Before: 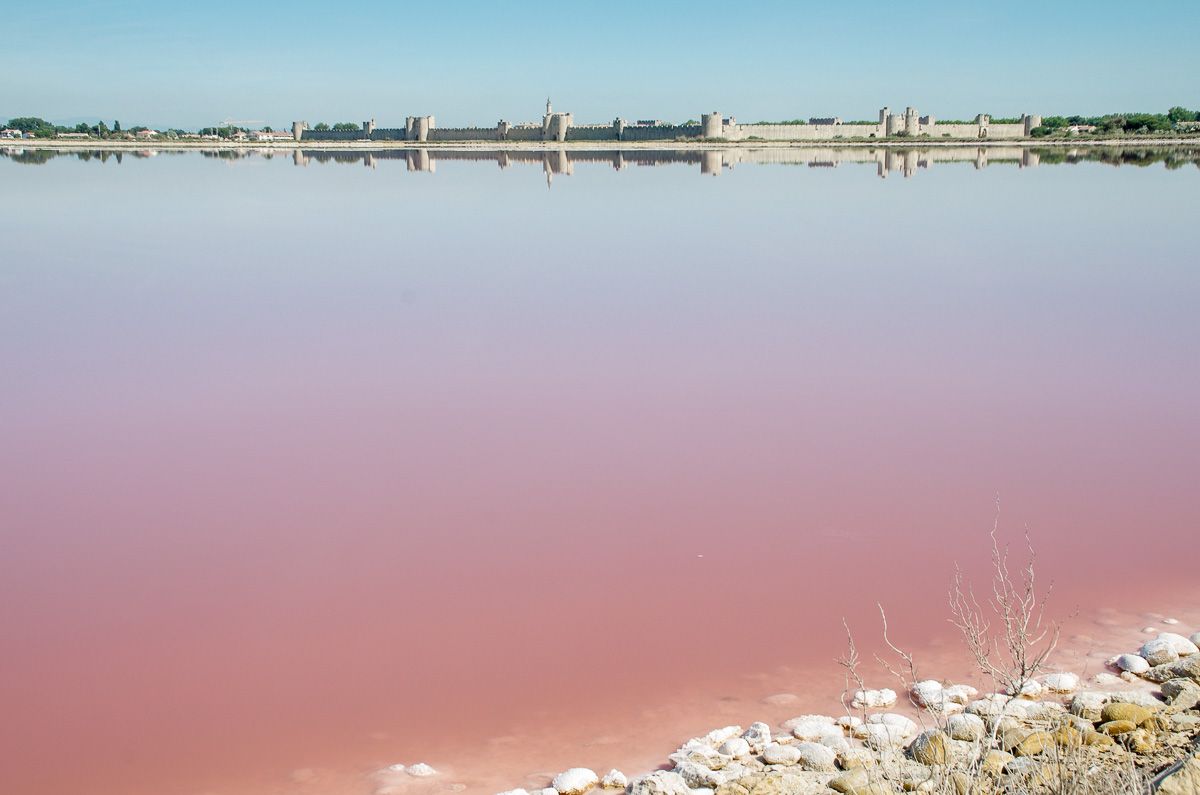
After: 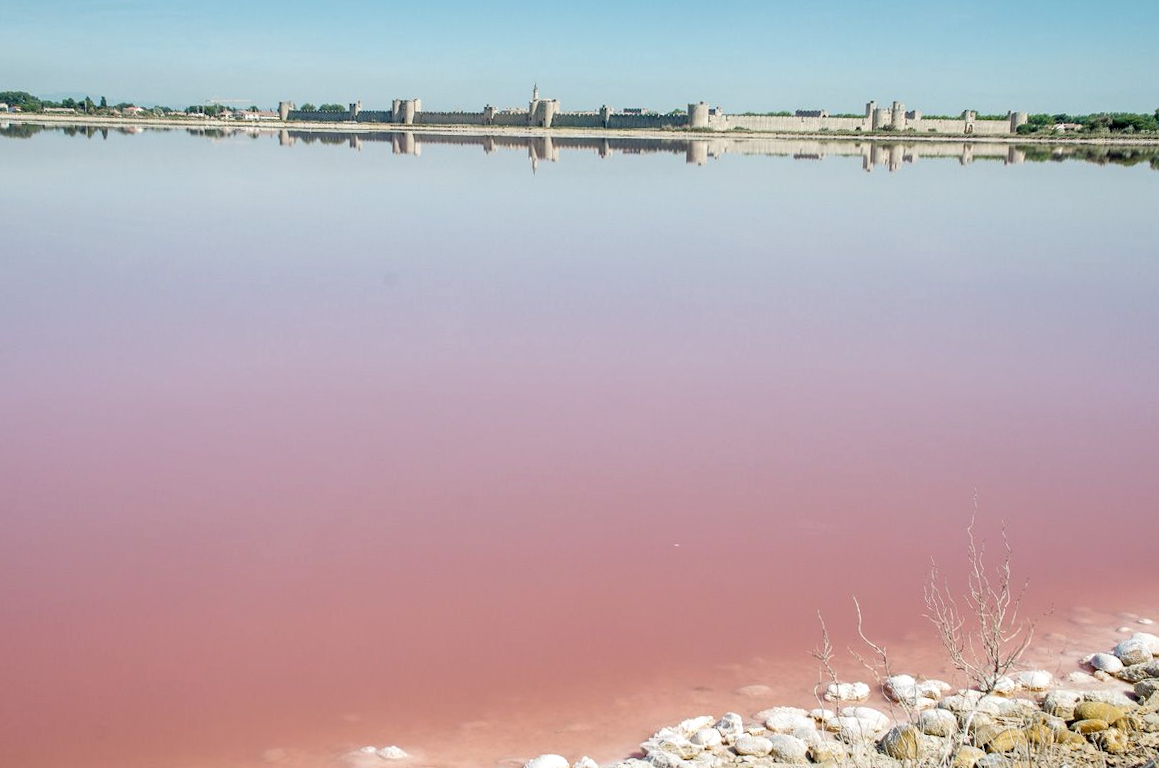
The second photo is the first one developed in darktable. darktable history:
crop and rotate: angle -1.32°
local contrast: highlights 101%, shadows 98%, detail 119%, midtone range 0.2
